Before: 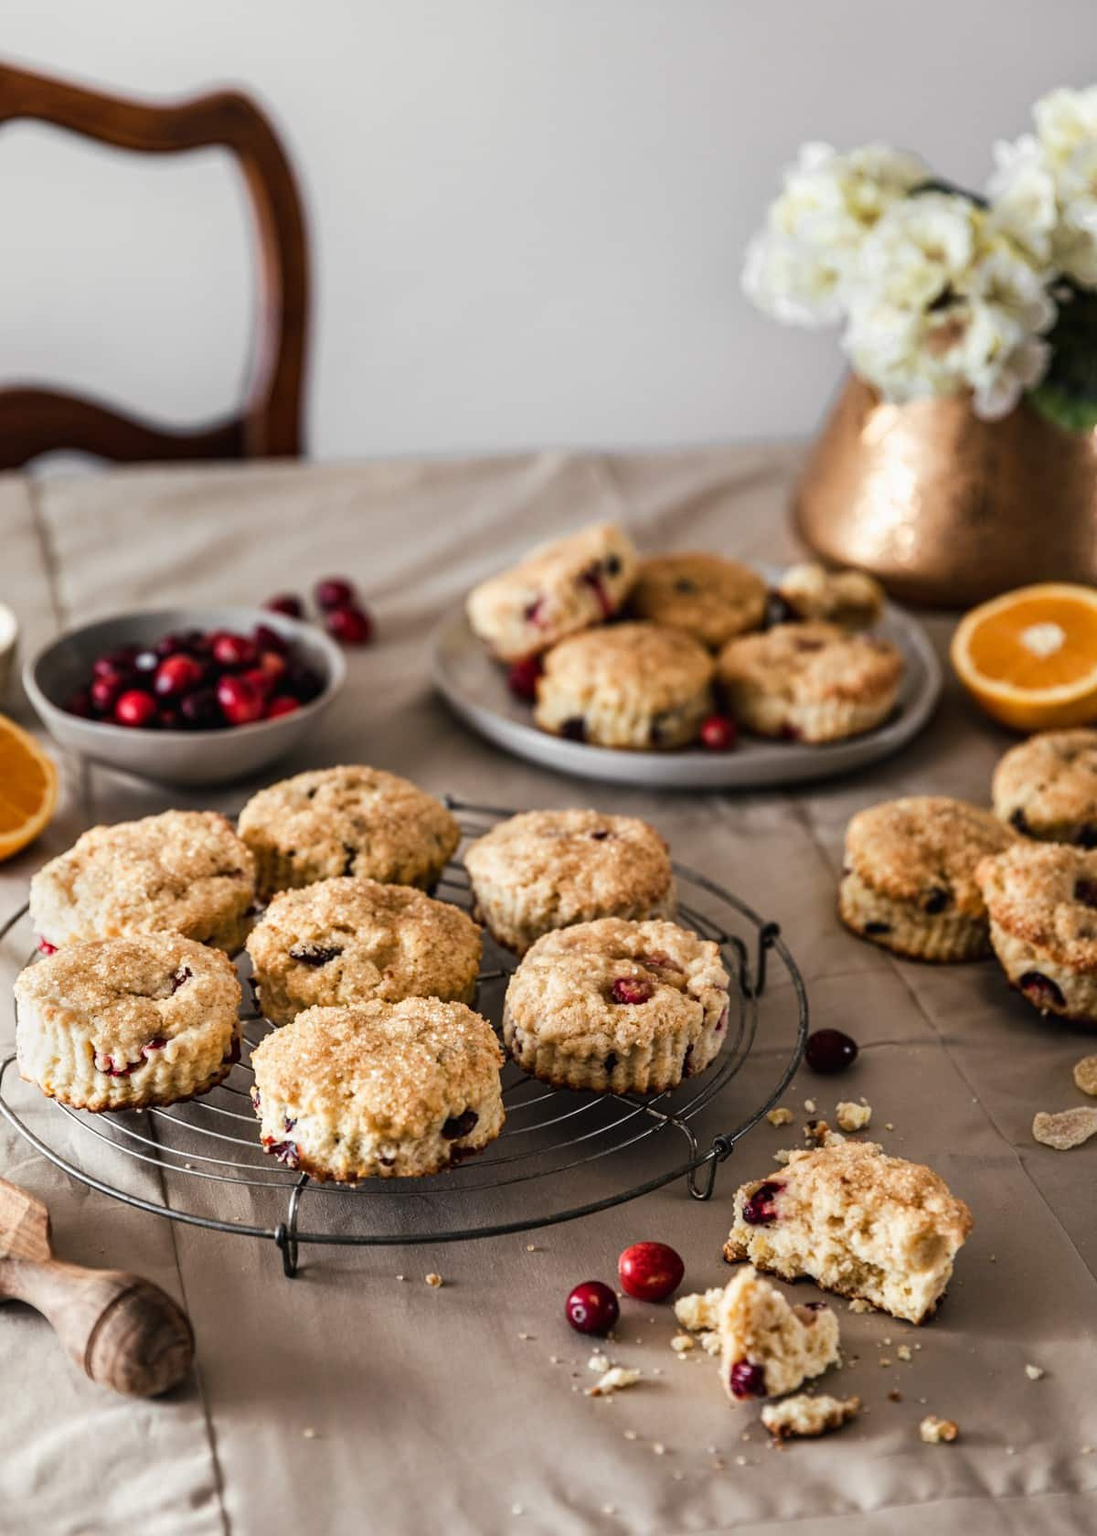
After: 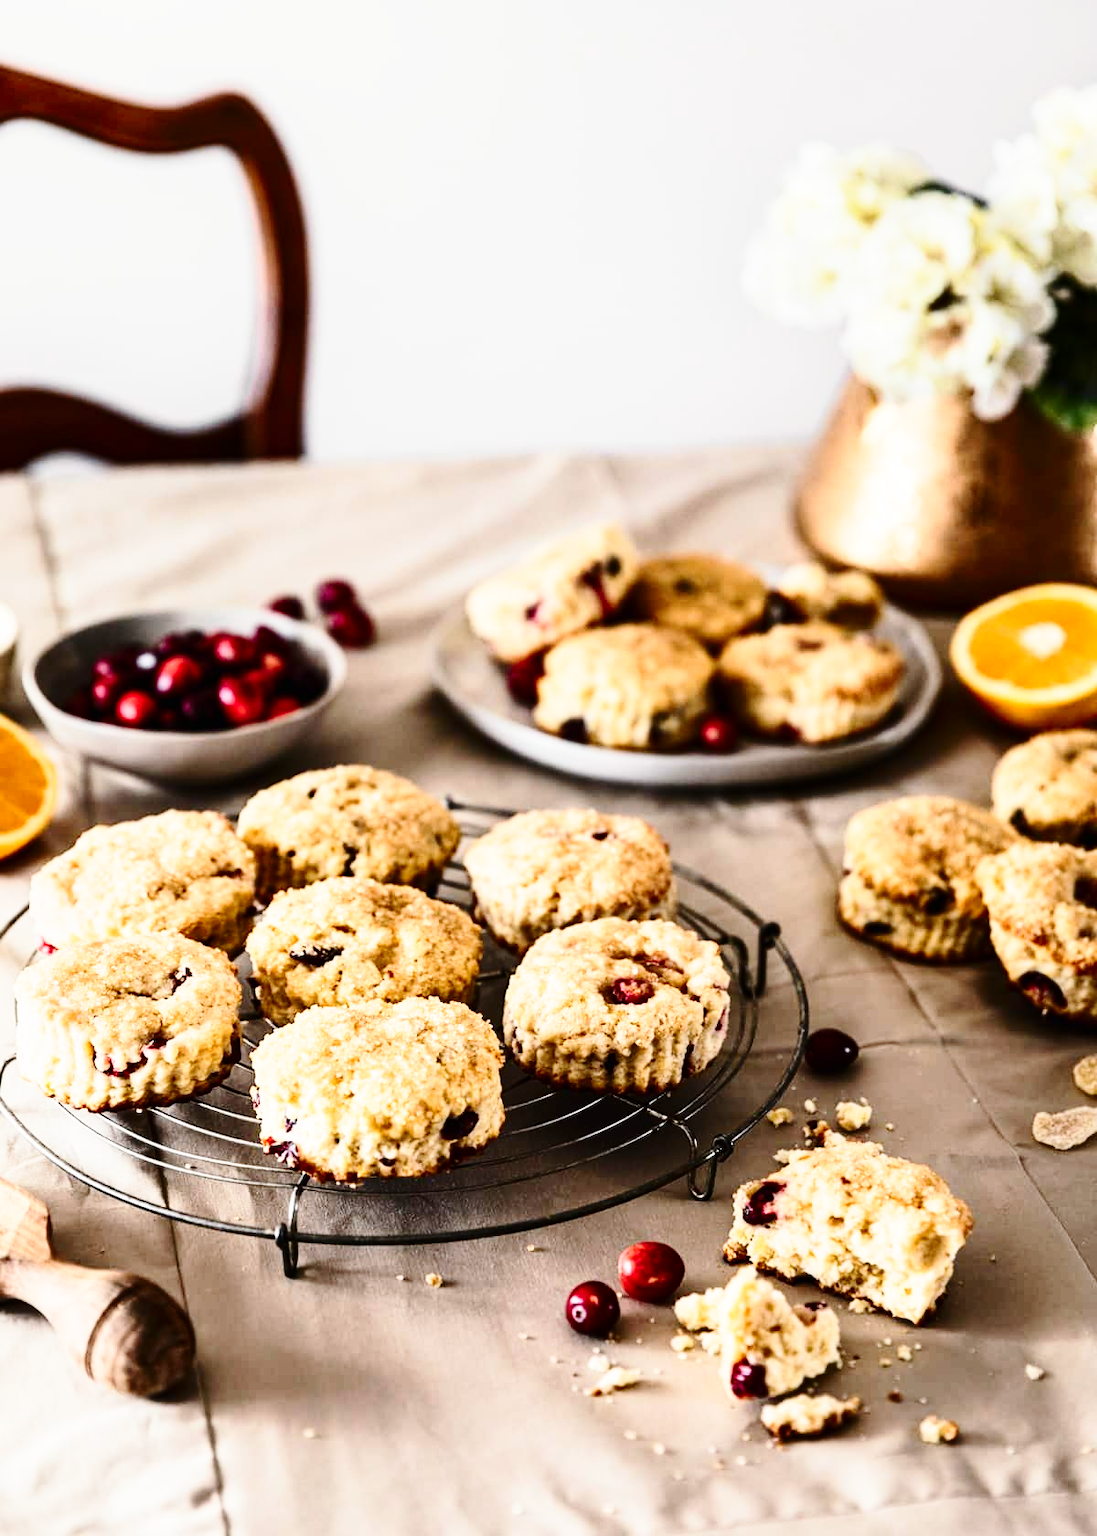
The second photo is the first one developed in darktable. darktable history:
base curve: curves: ch0 [(0, 0) (0.028, 0.03) (0.121, 0.232) (0.46, 0.748) (0.859, 0.968) (1, 1)], preserve colors none
contrast brightness saturation: contrast 0.28
